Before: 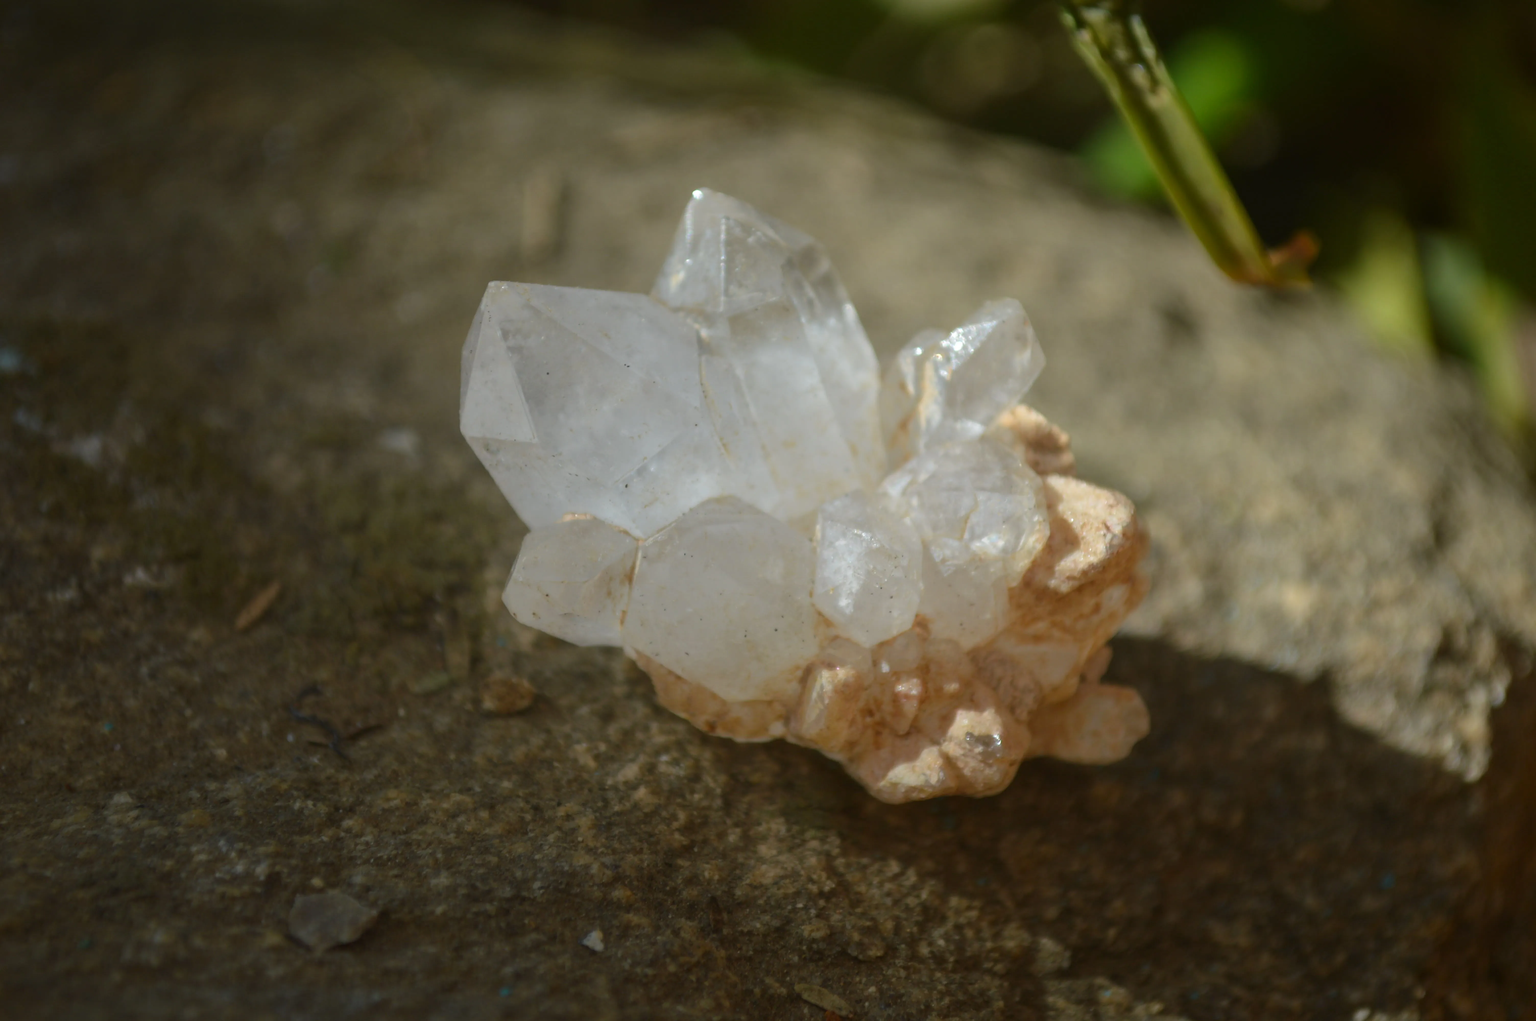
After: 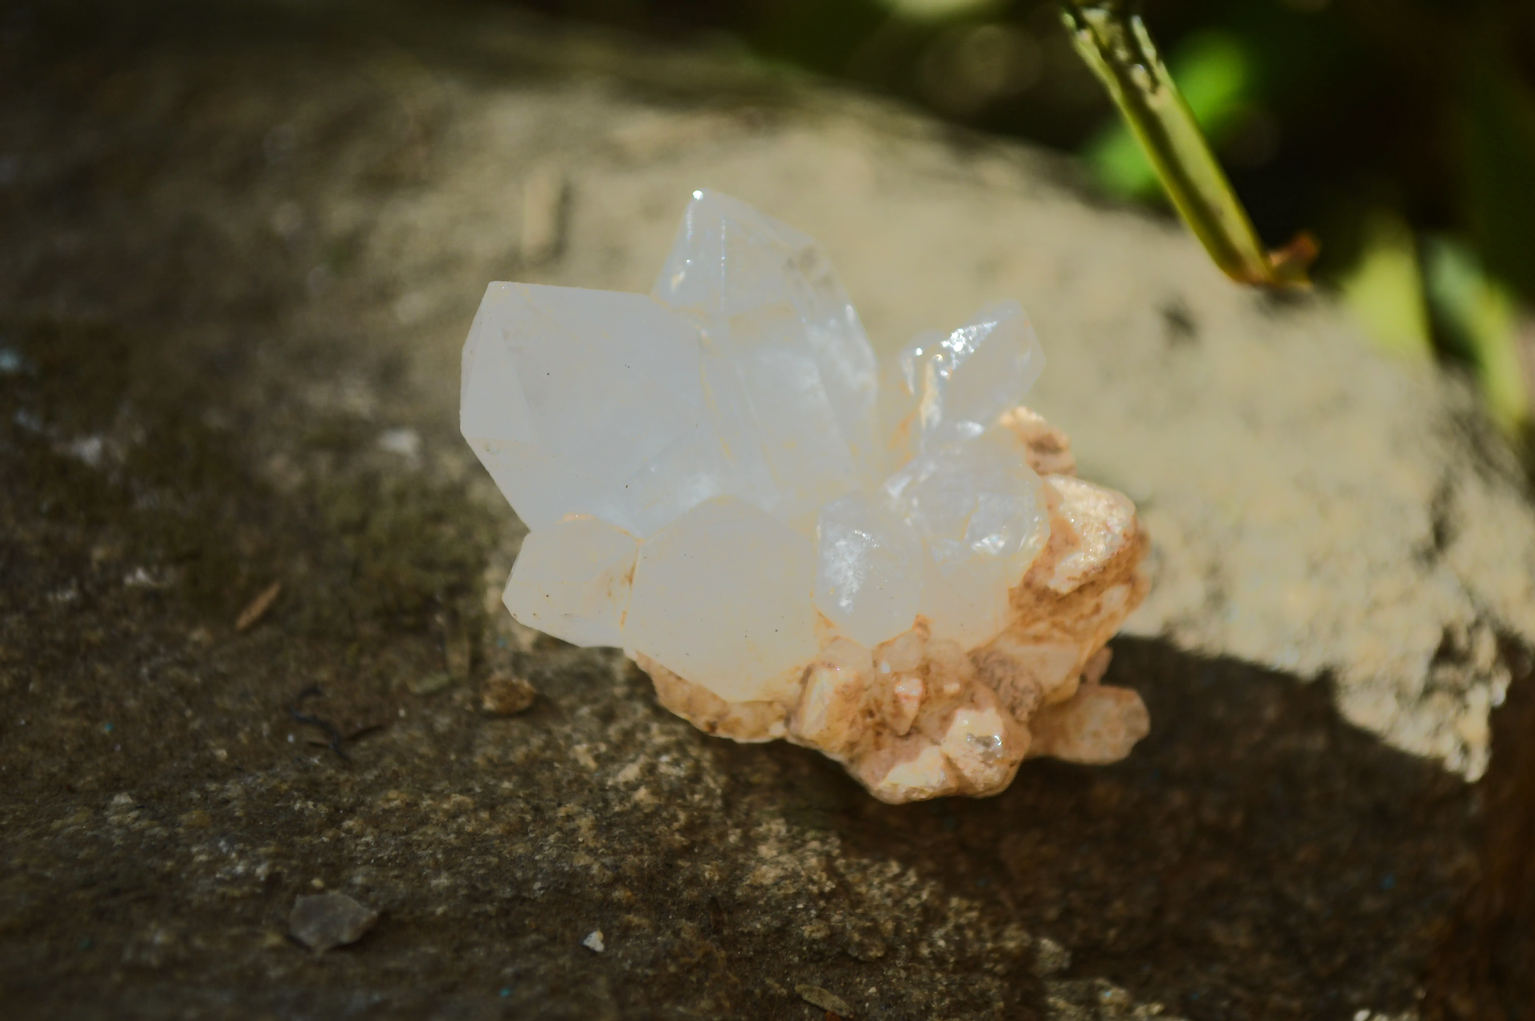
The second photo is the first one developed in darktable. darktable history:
tone equalizer: -8 EV -0.521 EV, -7 EV -0.284 EV, -6 EV -0.116 EV, -5 EV 0.433 EV, -4 EV 0.948 EV, -3 EV 0.786 EV, -2 EV -0.011 EV, -1 EV 0.139 EV, +0 EV -0.017 EV, edges refinement/feathering 500, mask exposure compensation -1.57 EV, preserve details no
